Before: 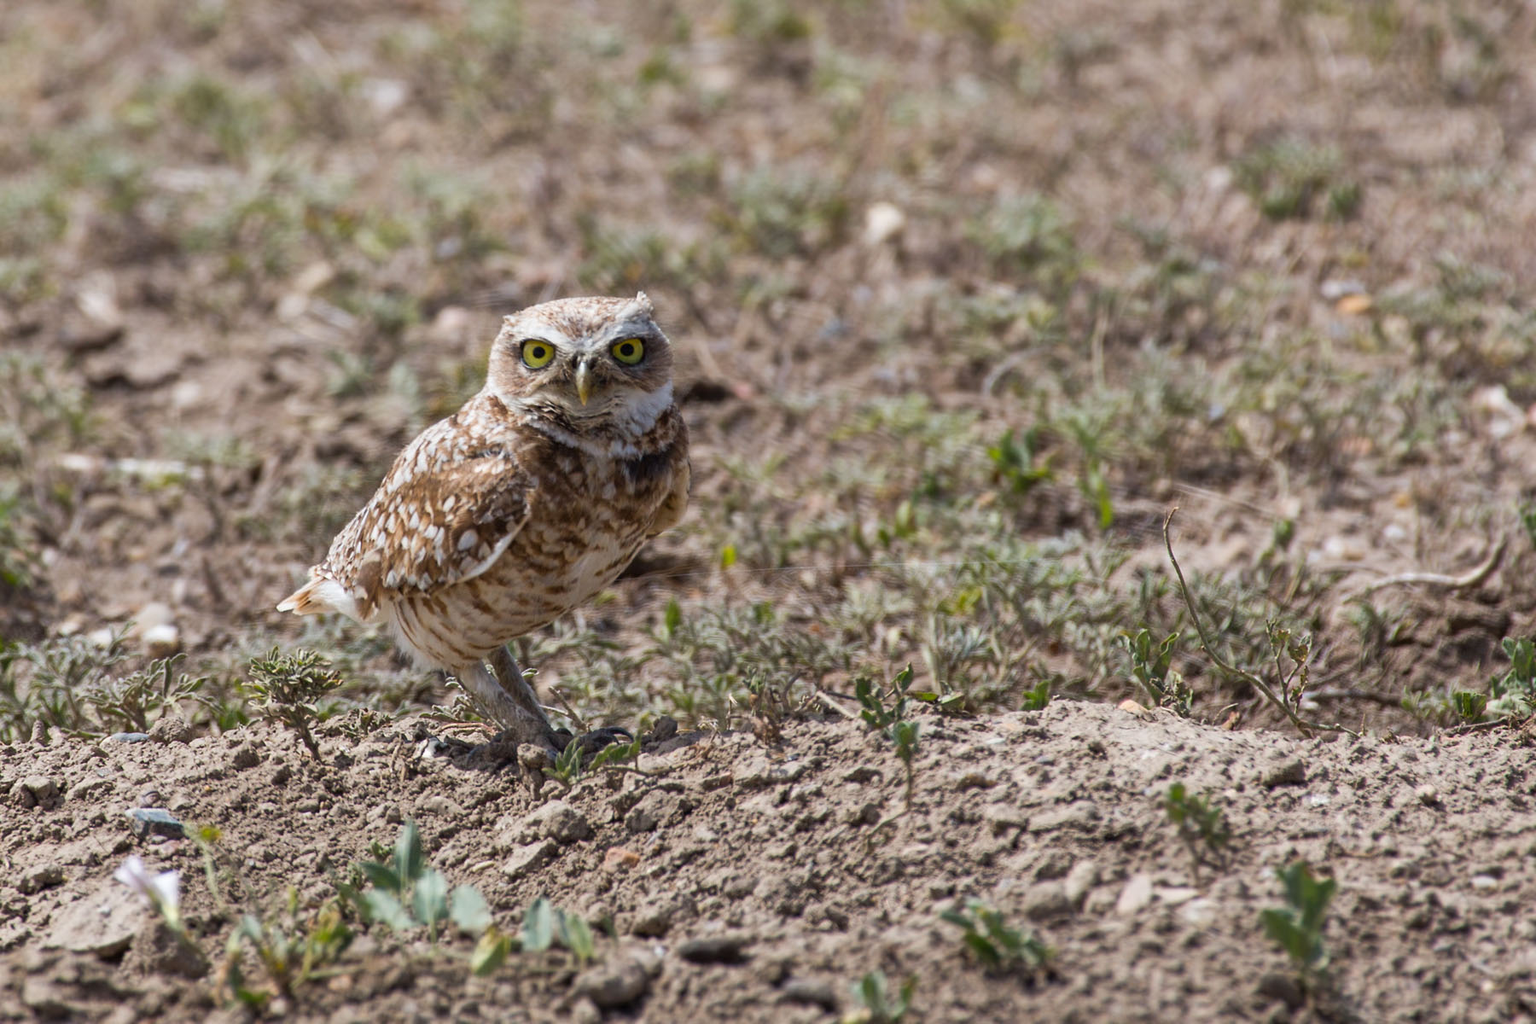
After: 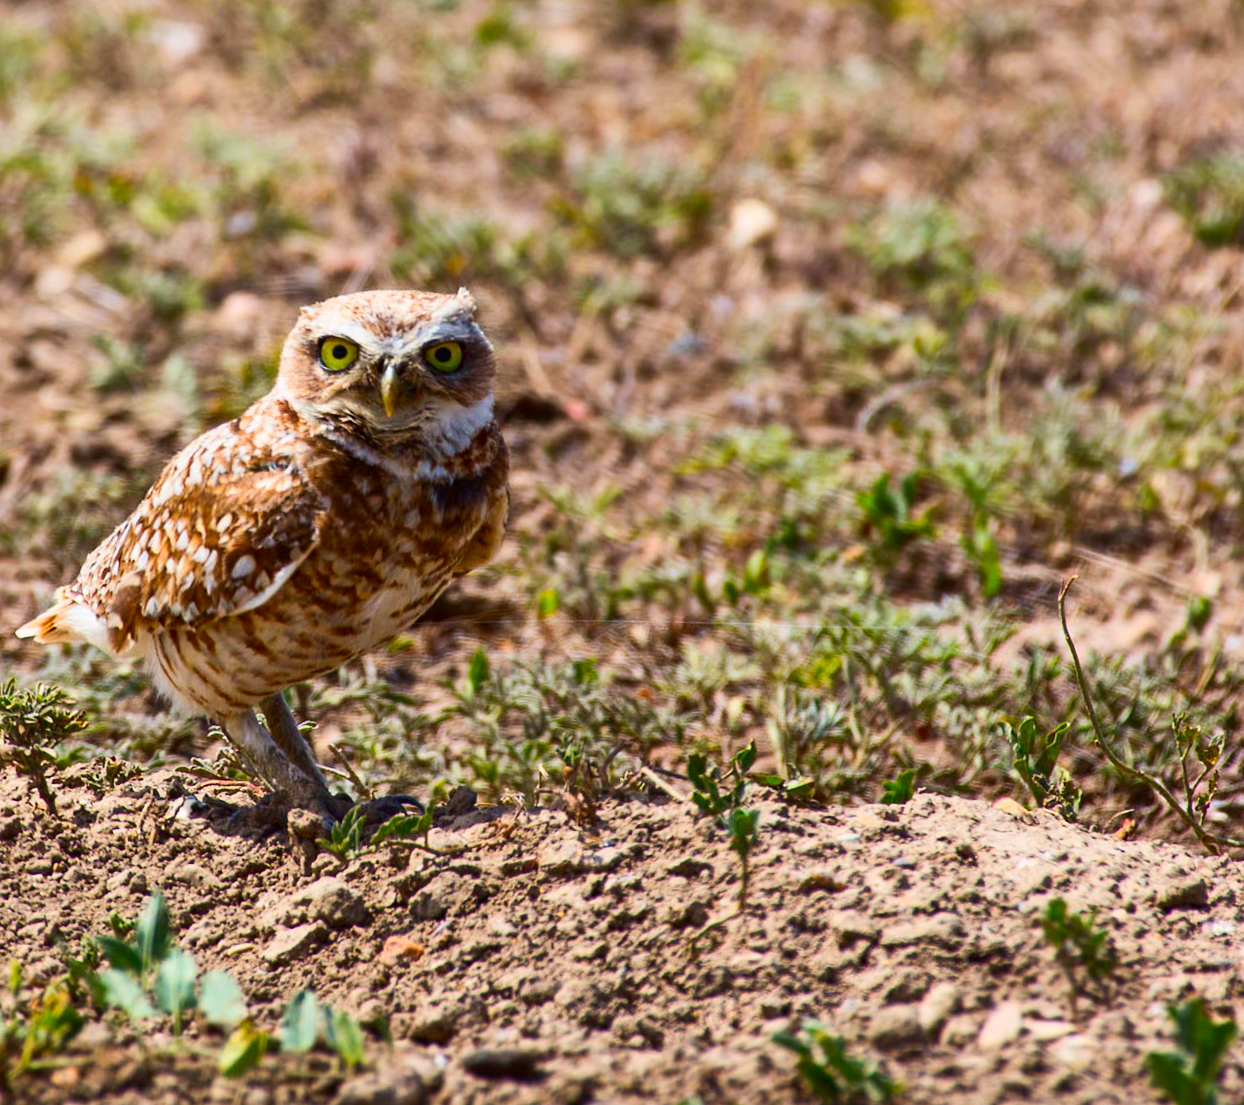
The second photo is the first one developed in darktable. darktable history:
color correction: highlights a* 0.541, highlights b* 2.8, saturation 1.07
crop and rotate: angle -3.27°, left 14.053%, top 0.029%, right 10.982%, bottom 0.091%
contrast brightness saturation: contrast 0.258, brightness 0.013, saturation 0.887
exposure: compensate exposure bias true, compensate highlight preservation false
